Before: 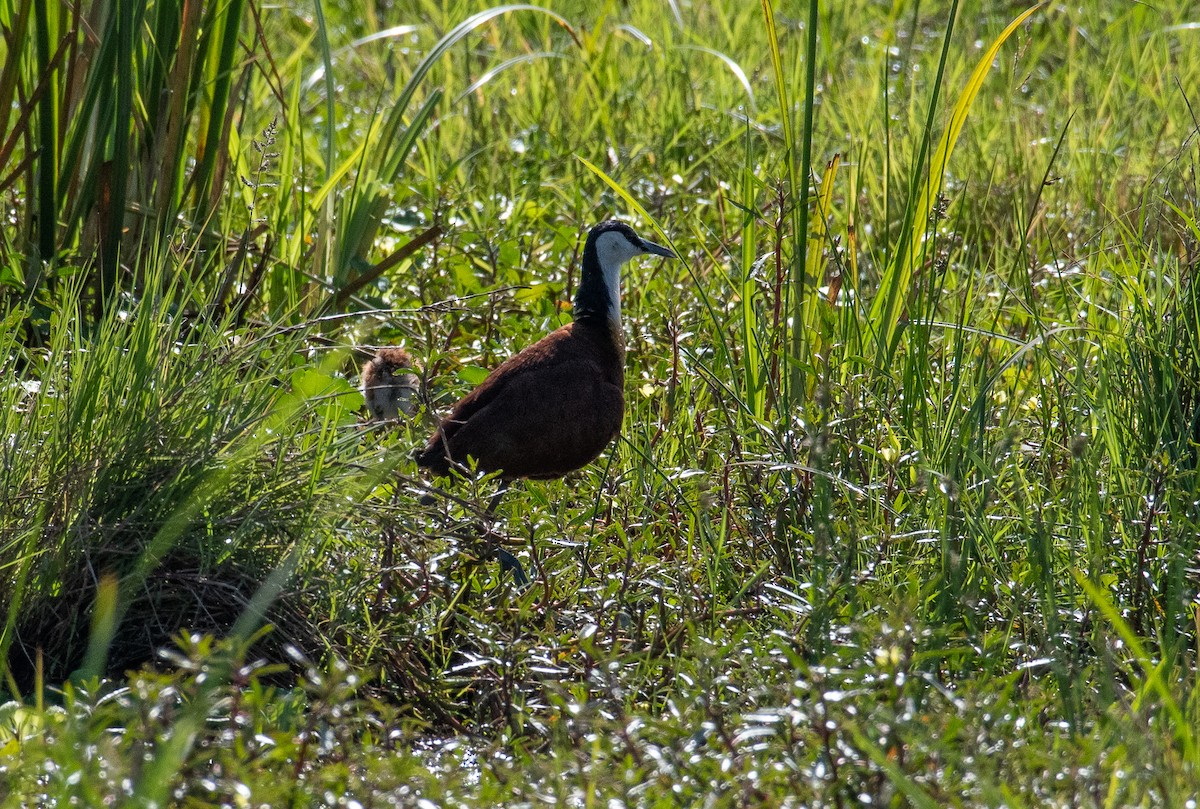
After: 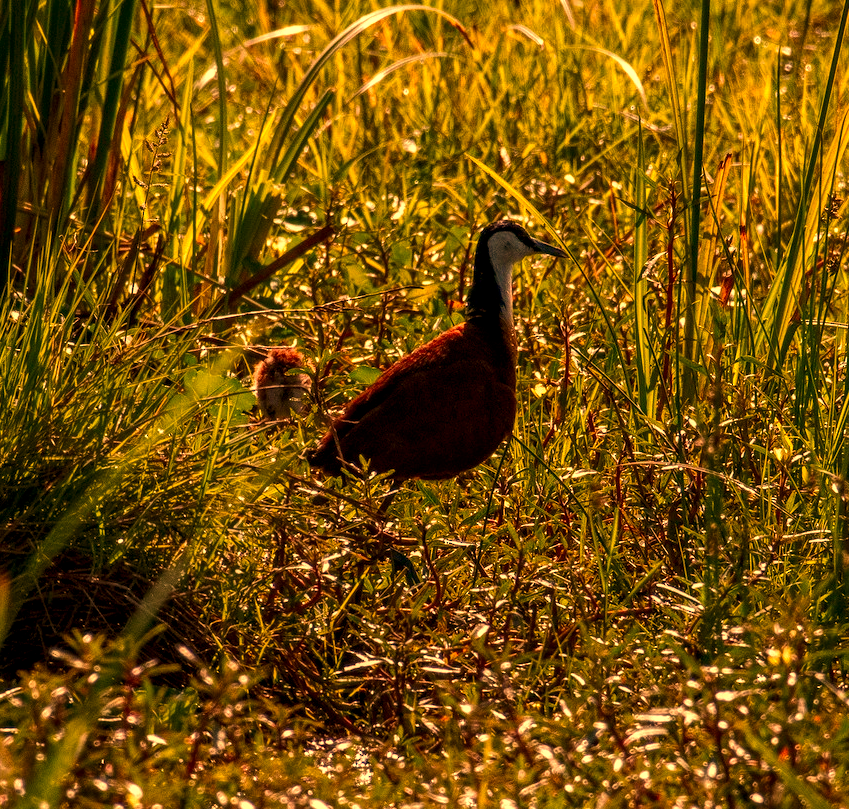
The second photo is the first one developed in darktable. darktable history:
white balance: red 1.467, blue 0.684
local contrast: on, module defaults
crop and rotate: left 9.061%, right 20.142%
contrast brightness saturation: brightness -0.25, saturation 0.2
